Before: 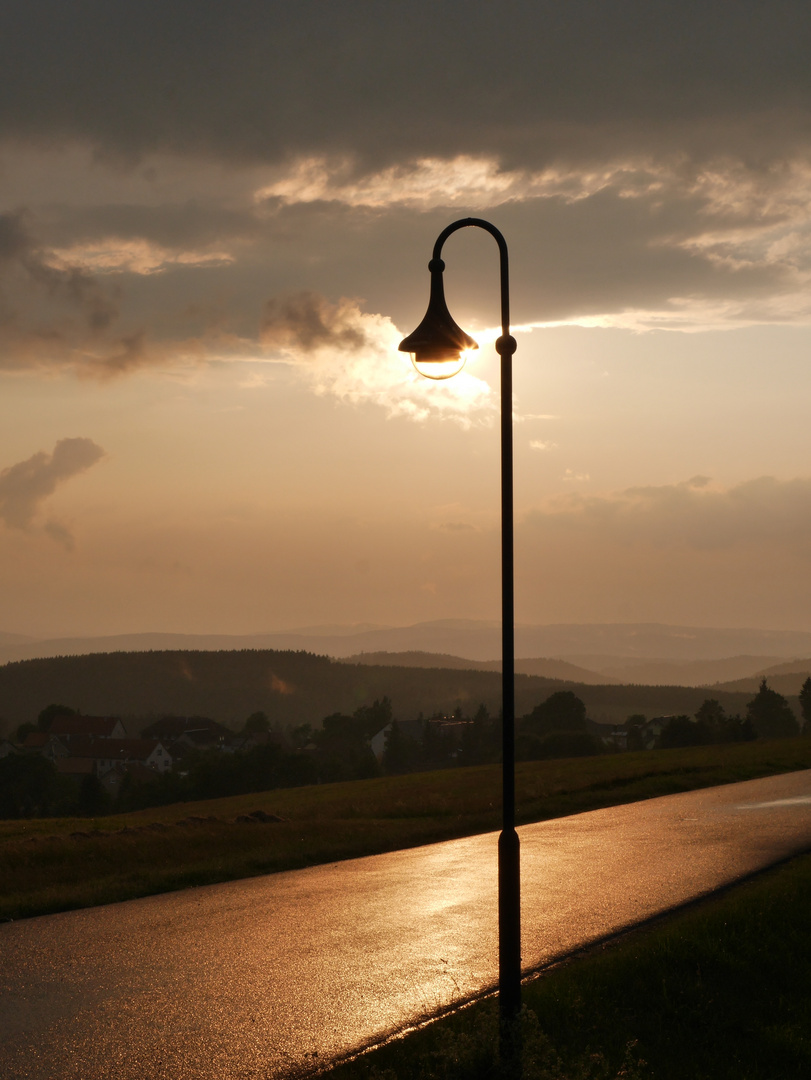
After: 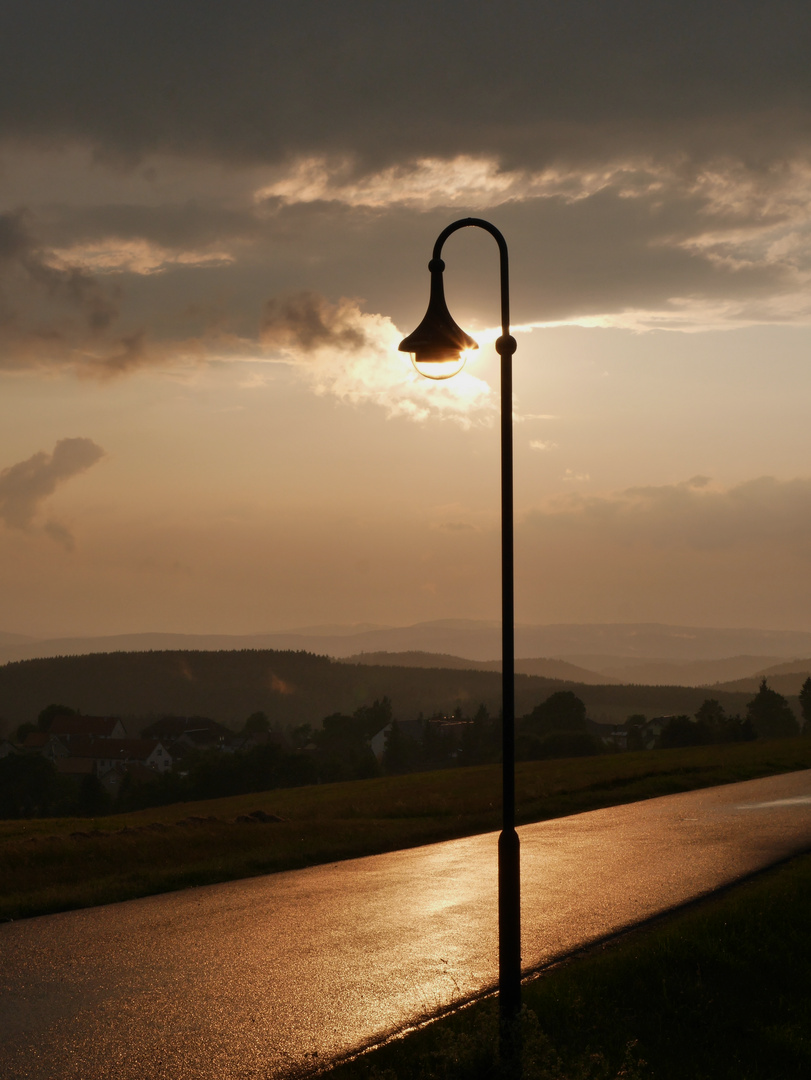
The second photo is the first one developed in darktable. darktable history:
exposure: exposure -0.242 EV, compensate highlight preservation false
contrast brightness saturation: contrast 0.05
